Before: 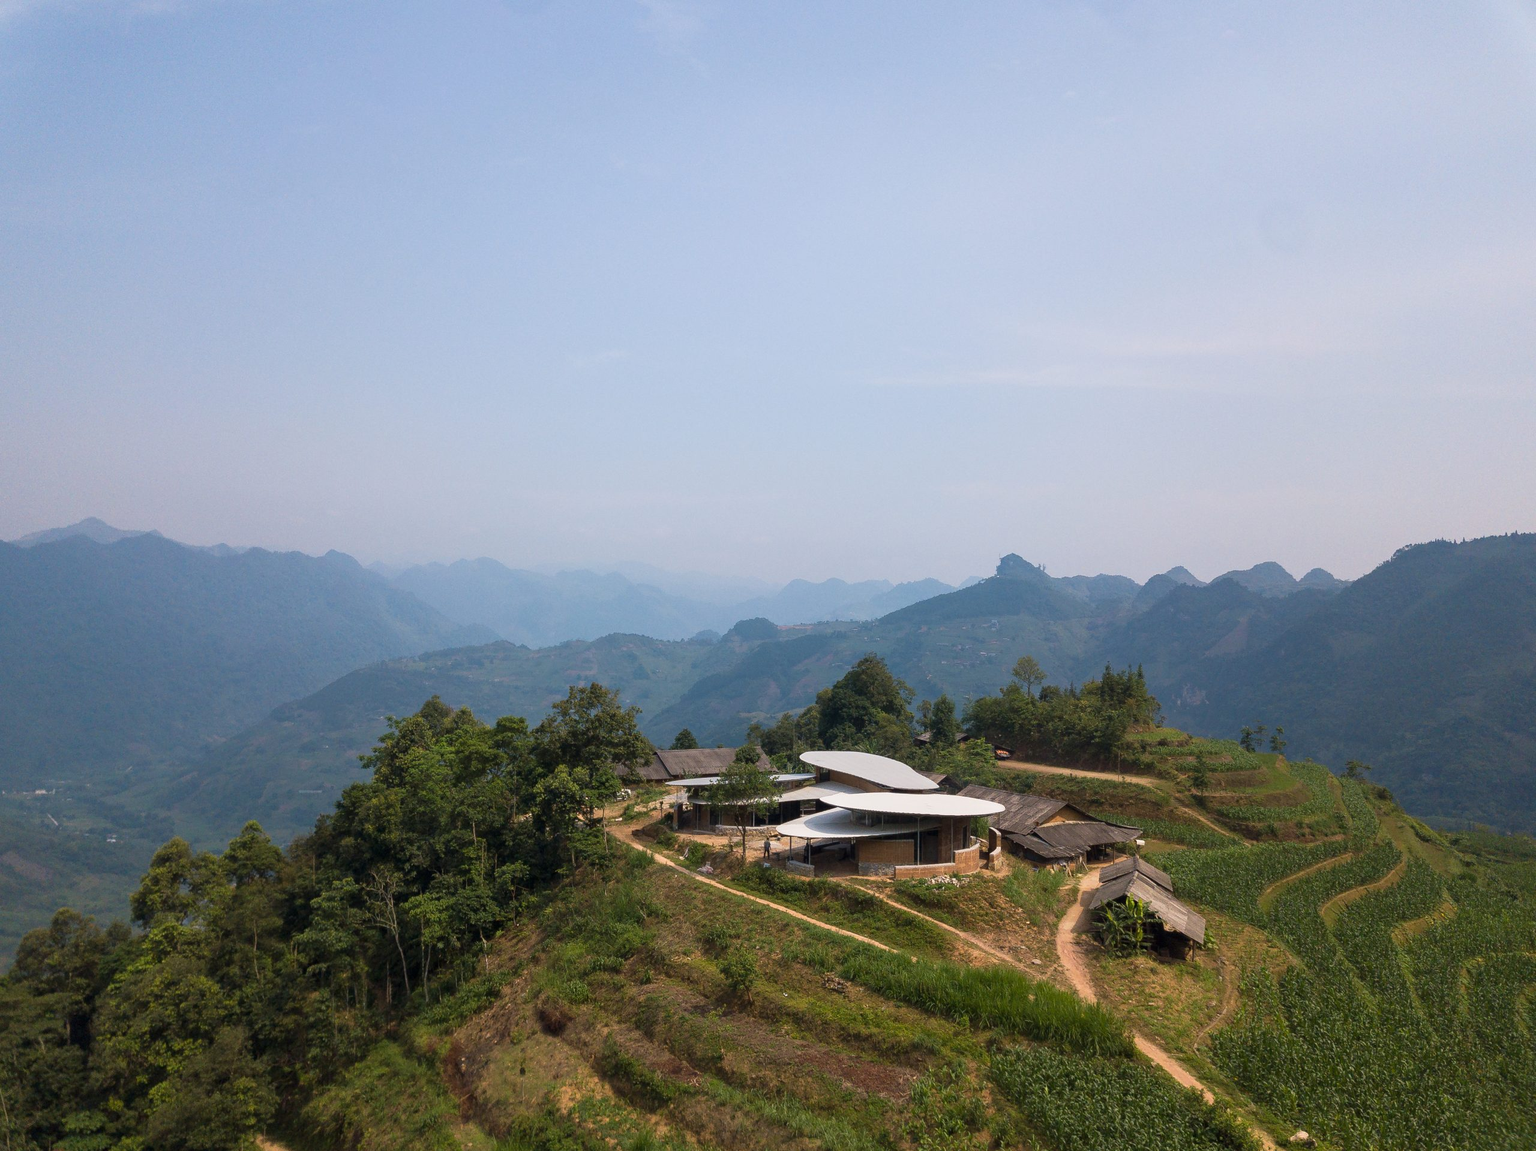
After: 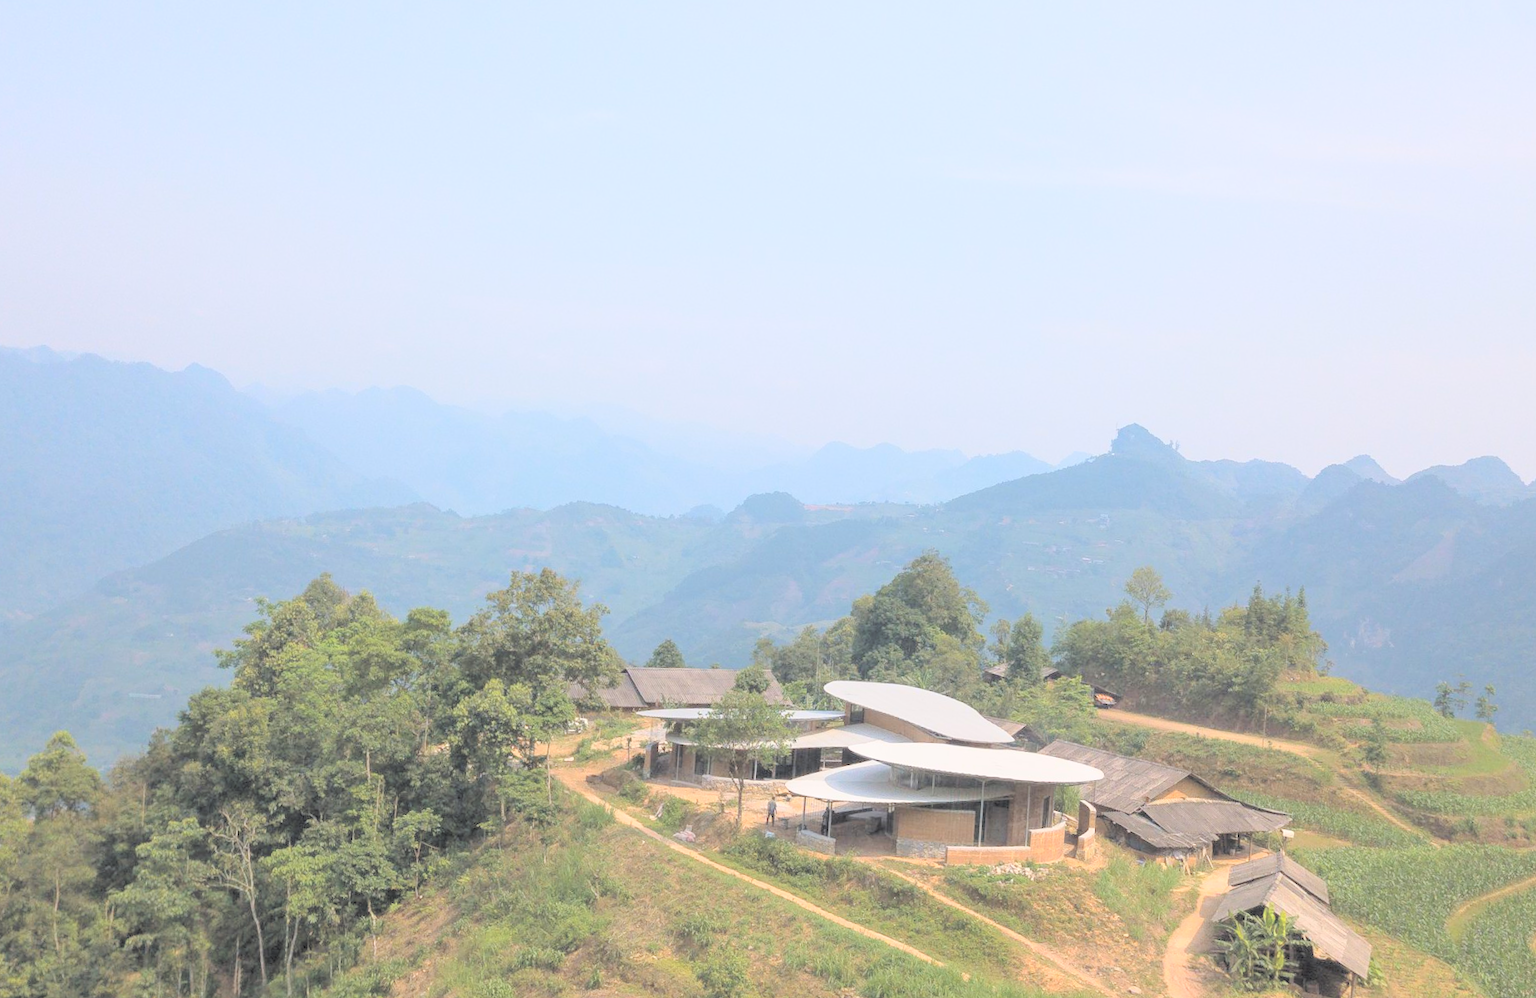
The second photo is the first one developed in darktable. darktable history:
crop and rotate: angle -3.37°, left 9.79%, top 20.73%, right 12.42%, bottom 11.82%
contrast brightness saturation: brightness 1
